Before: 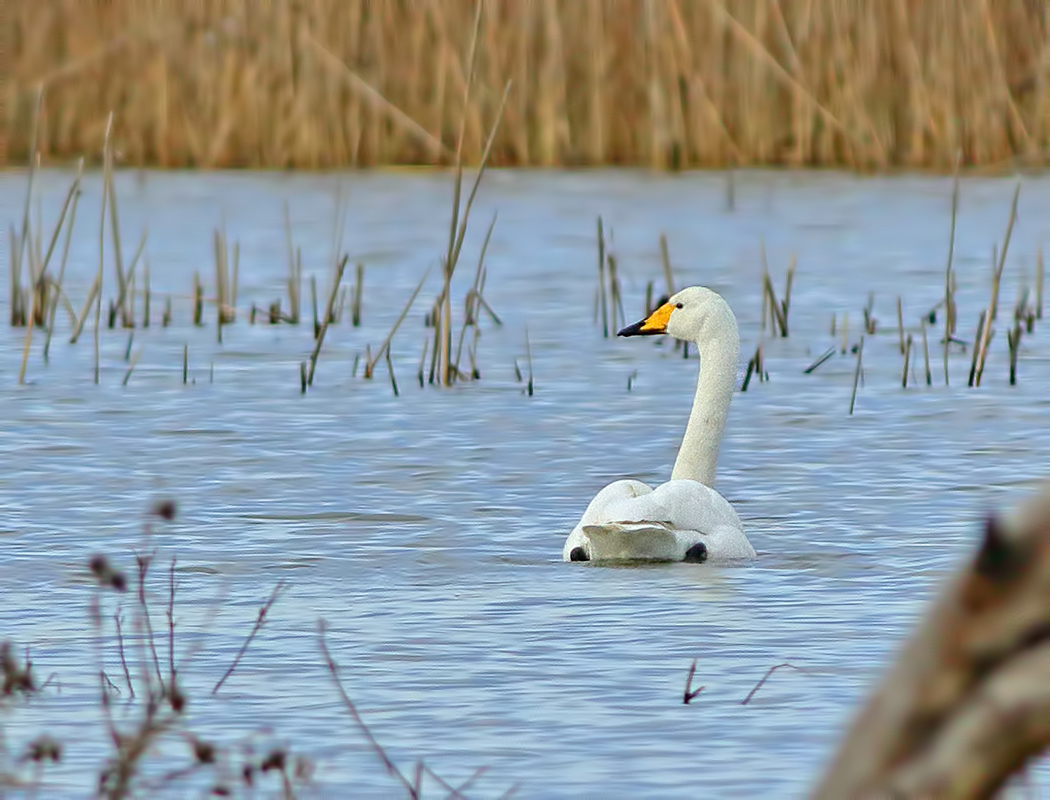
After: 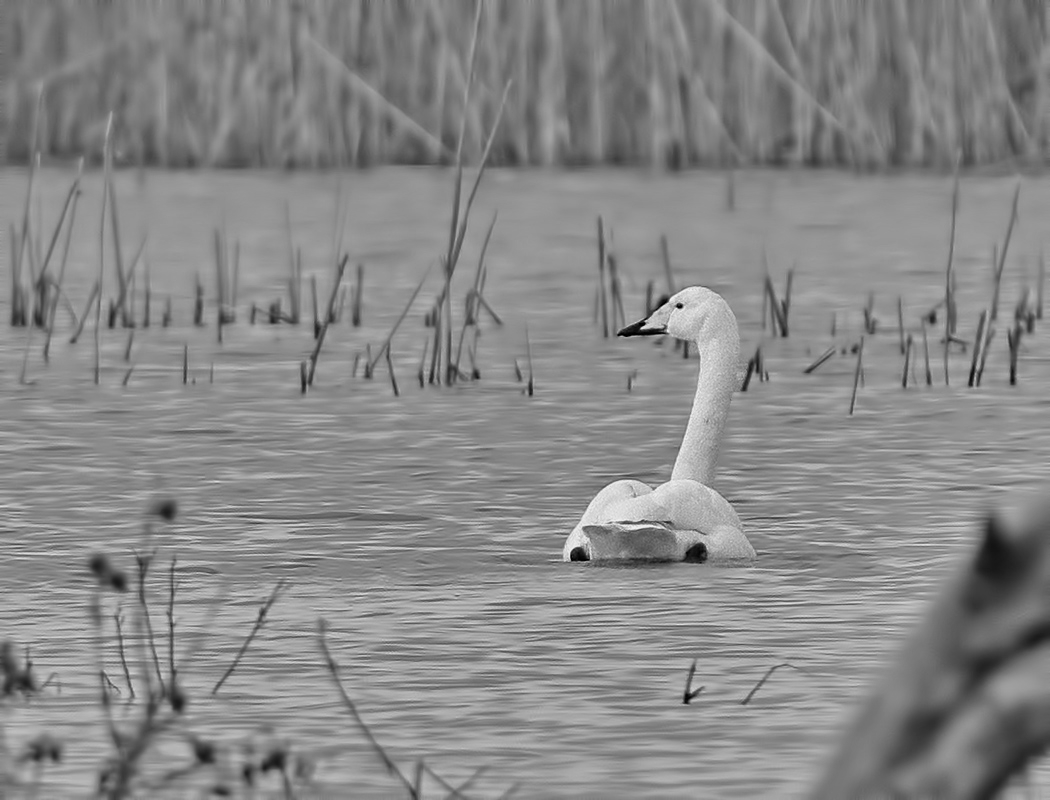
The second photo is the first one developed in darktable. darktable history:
color calibration: output R [0.999, 0.026, -0.11, 0], output G [-0.019, 1.037, -0.099, 0], output B [0.022, -0.023, 0.902, 0], illuminant custom, x 0.367, y 0.392, temperature 4437.75 K, clip negative RGB from gamut false
shadows and highlights: low approximation 0.01, soften with gaussian
monochrome: a 30.25, b 92.03
exposure: exposure 0.2 EV, compensate highlight preservation false
